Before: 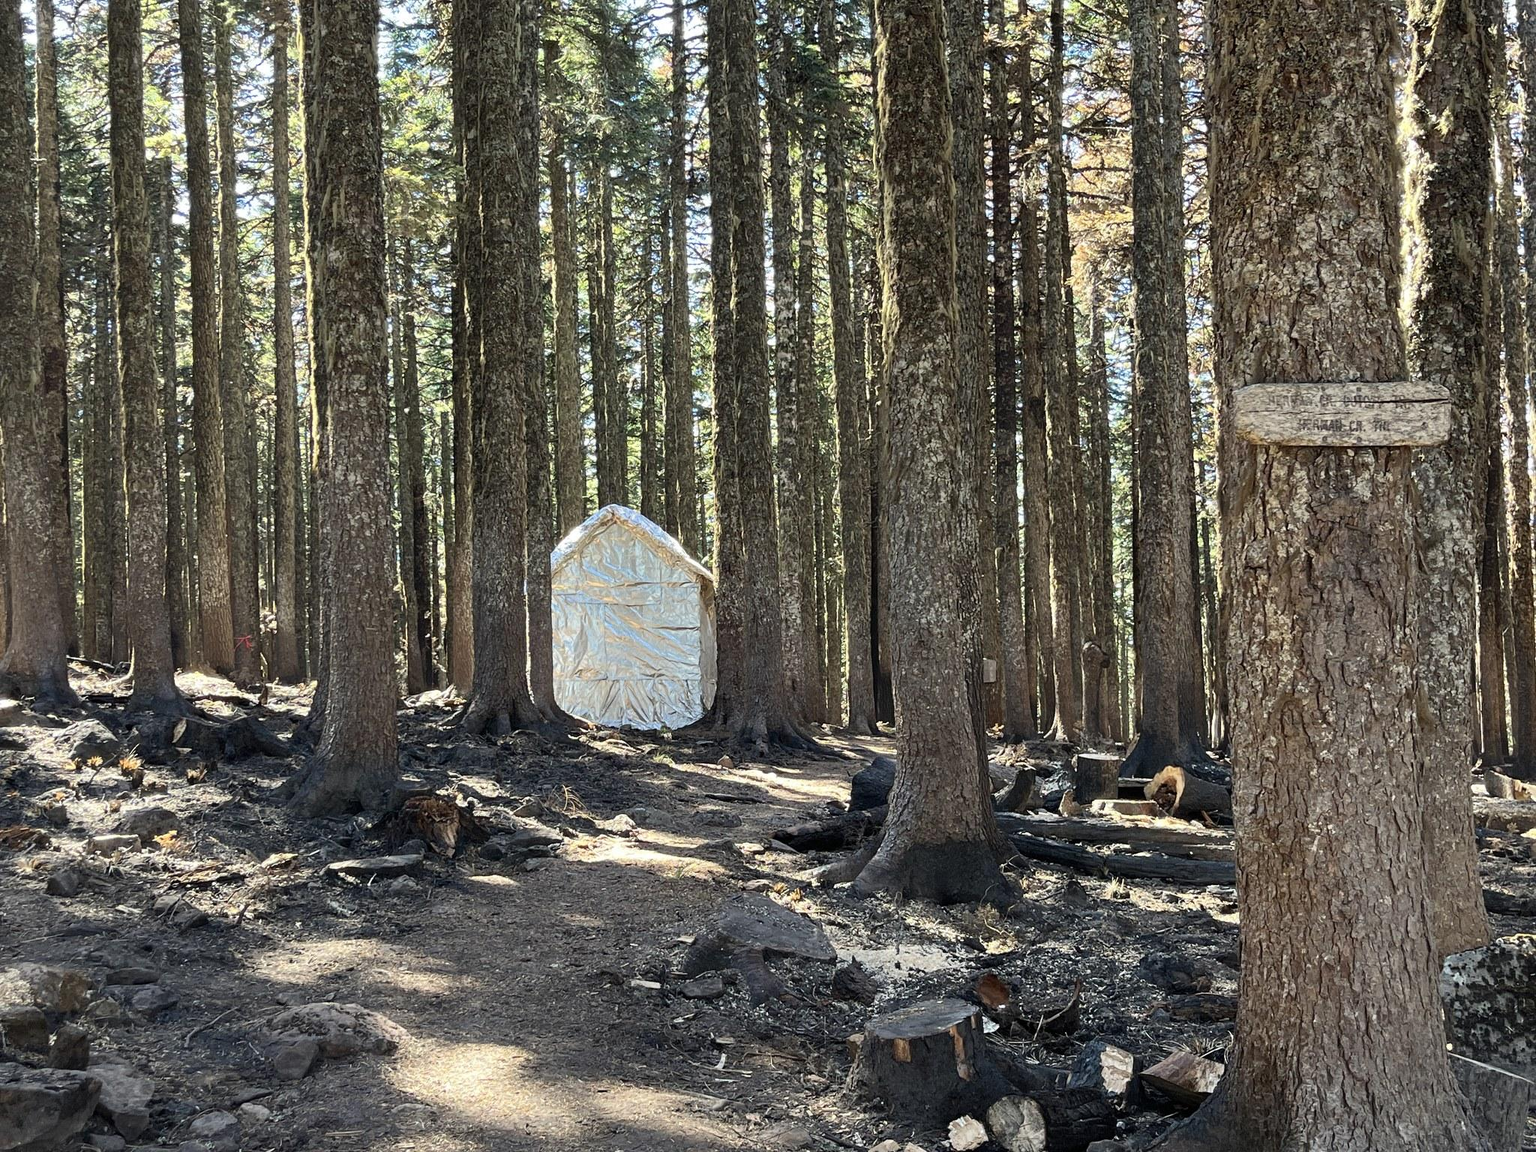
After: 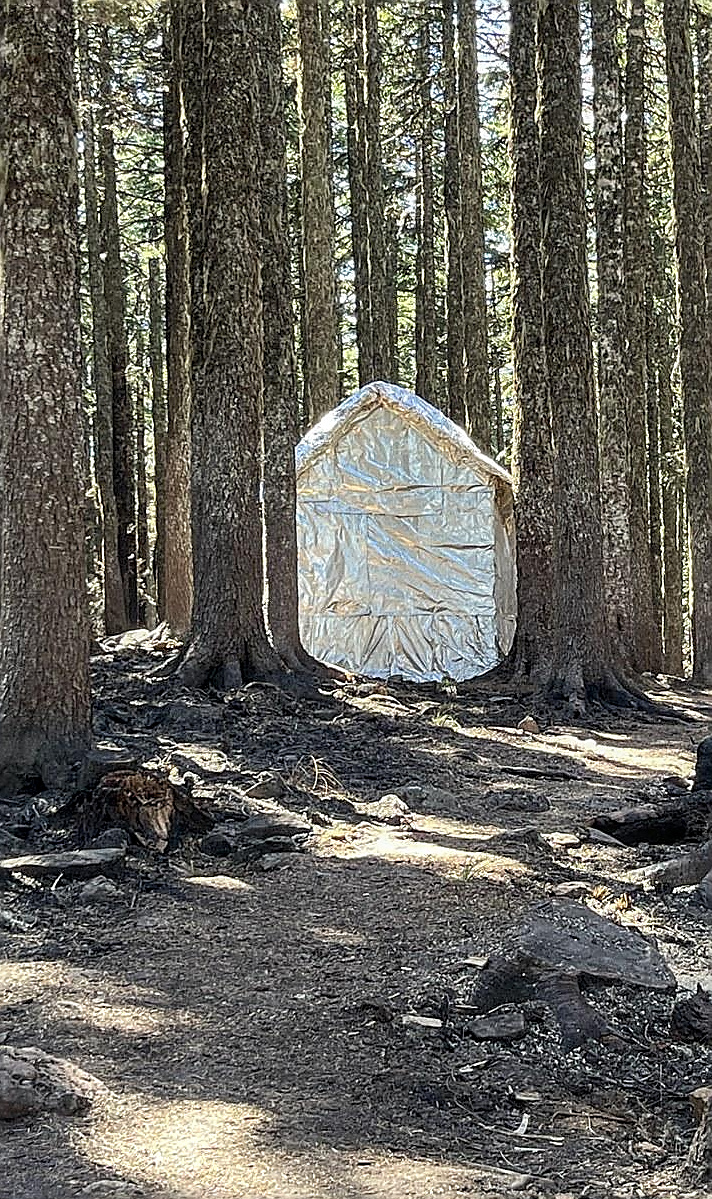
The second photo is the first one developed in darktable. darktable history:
crop and rotate: left 21.438%, top 18.947%, right 43.787%, bottom 2.975%
sharpen: radius 1.372, amount 1.263, threshold 0.64
local contrast: on, module defaults
